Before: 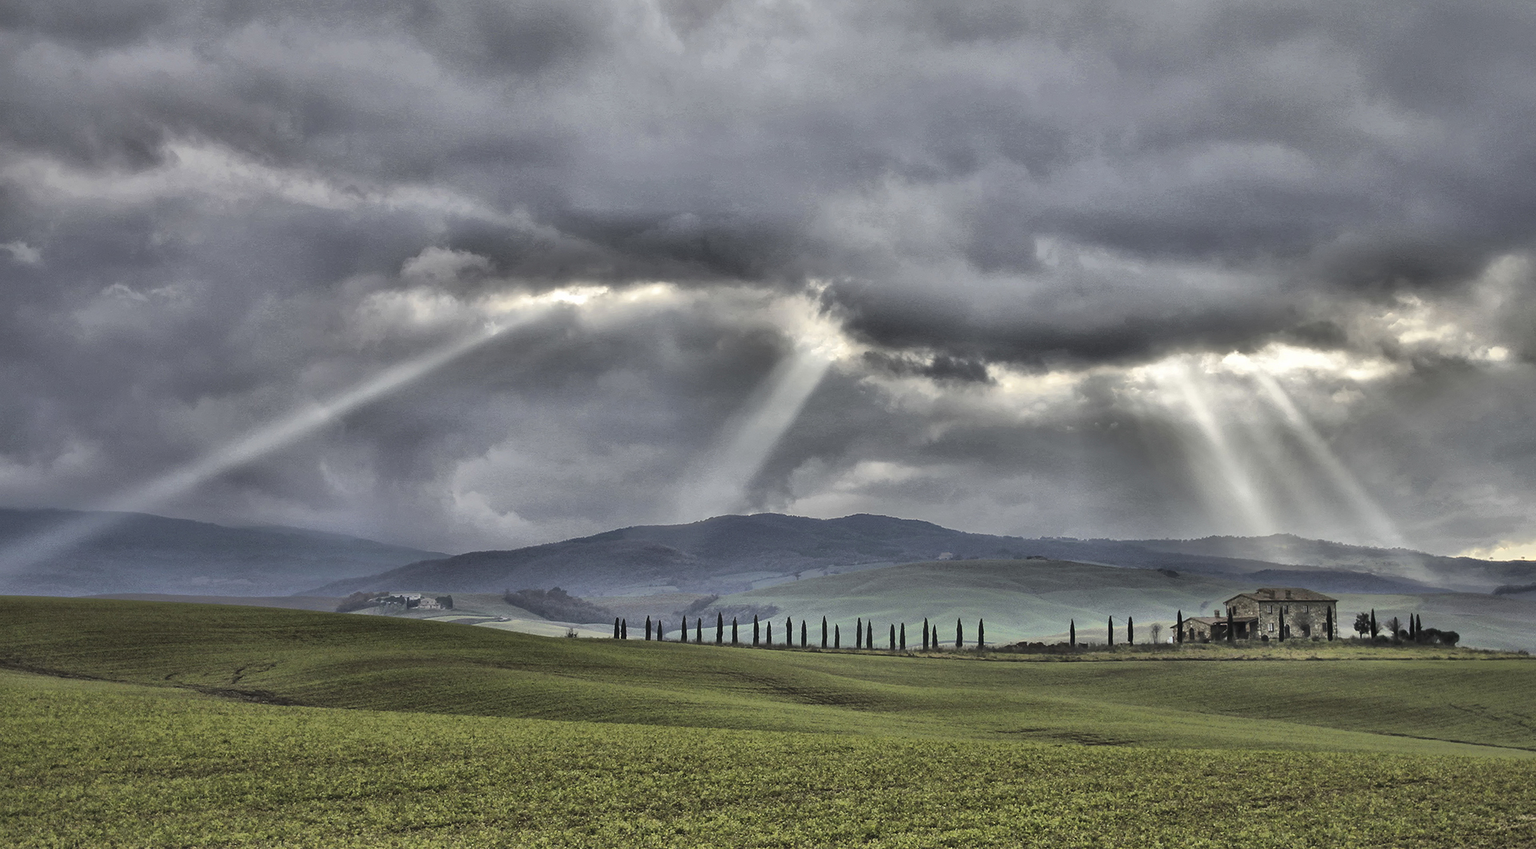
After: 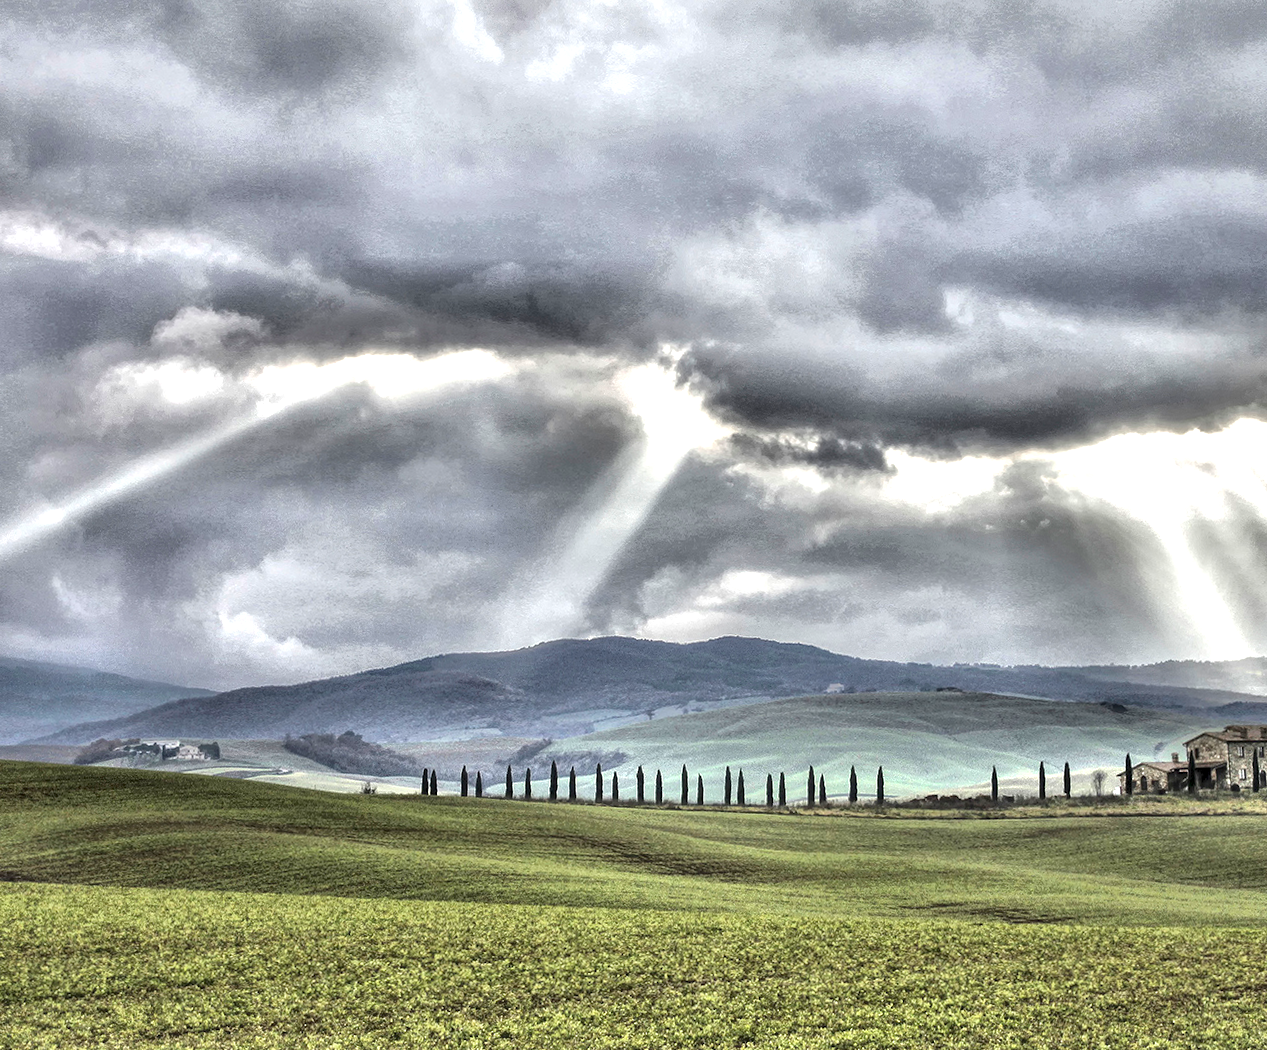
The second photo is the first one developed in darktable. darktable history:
local contrast: highlights 100%, shadows 100%, detail 200%, midtone range 0.2
exposure: exposure 0.943 EV, compensate highlight preservation false
rotate and perspective: rotation -0.45°, automatic cropping original format, crop left 0.008, crop right 0.992, crop top 0.012, crop bottom 0.988
crop and rotate: left 17.732%, right 15.423%
